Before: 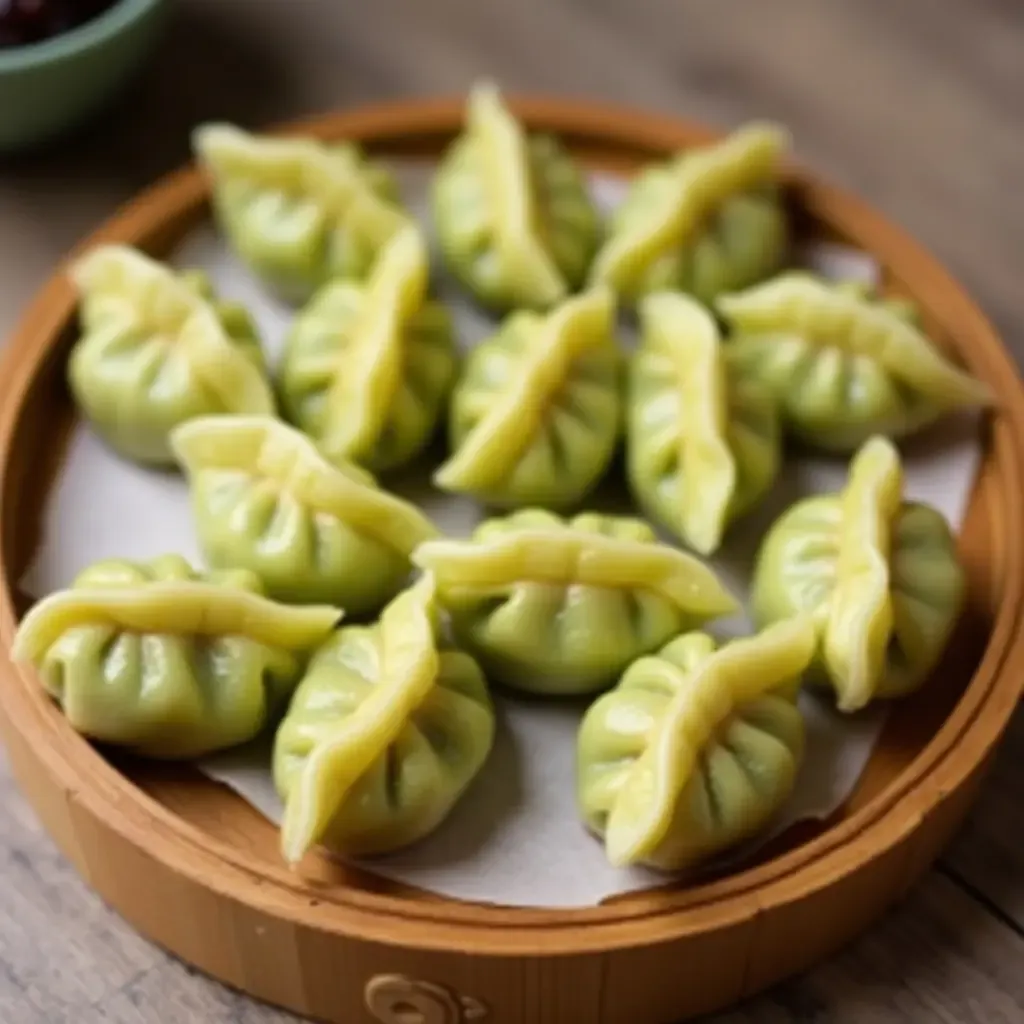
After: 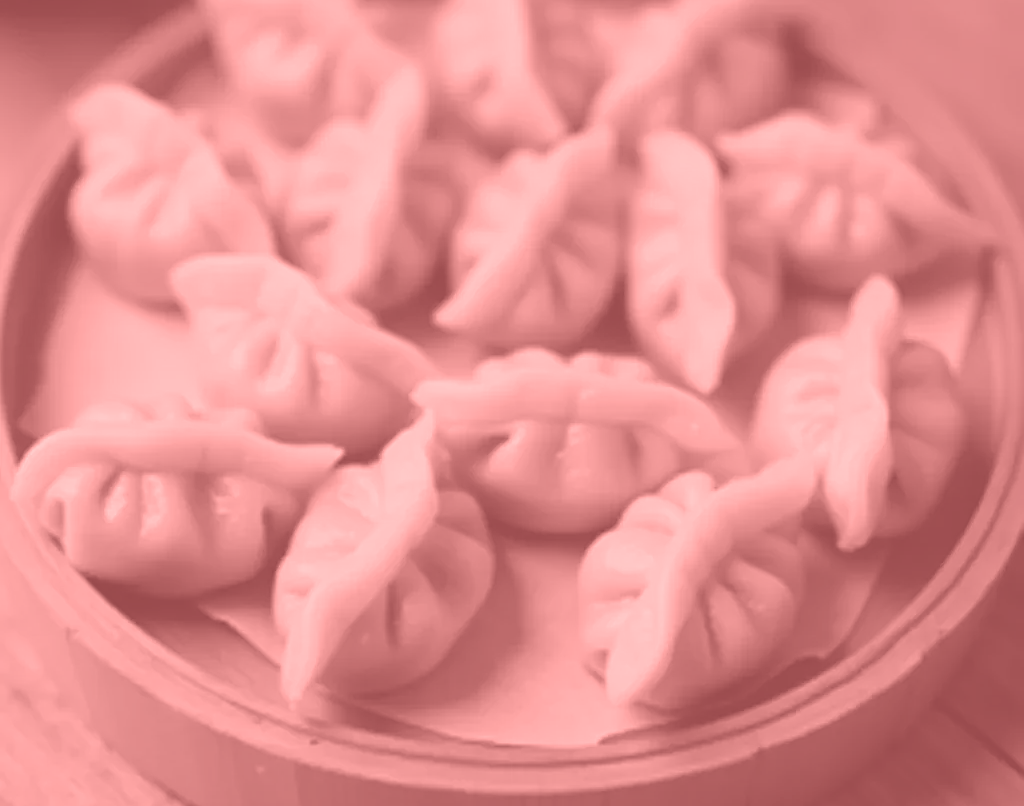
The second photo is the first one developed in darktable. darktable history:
colorize: saturation 51%, source mix 50.67%, lightness 50.67%
crop and rotate: top 15.774%, bottom 5.506%
sharpen: on, module defaults
